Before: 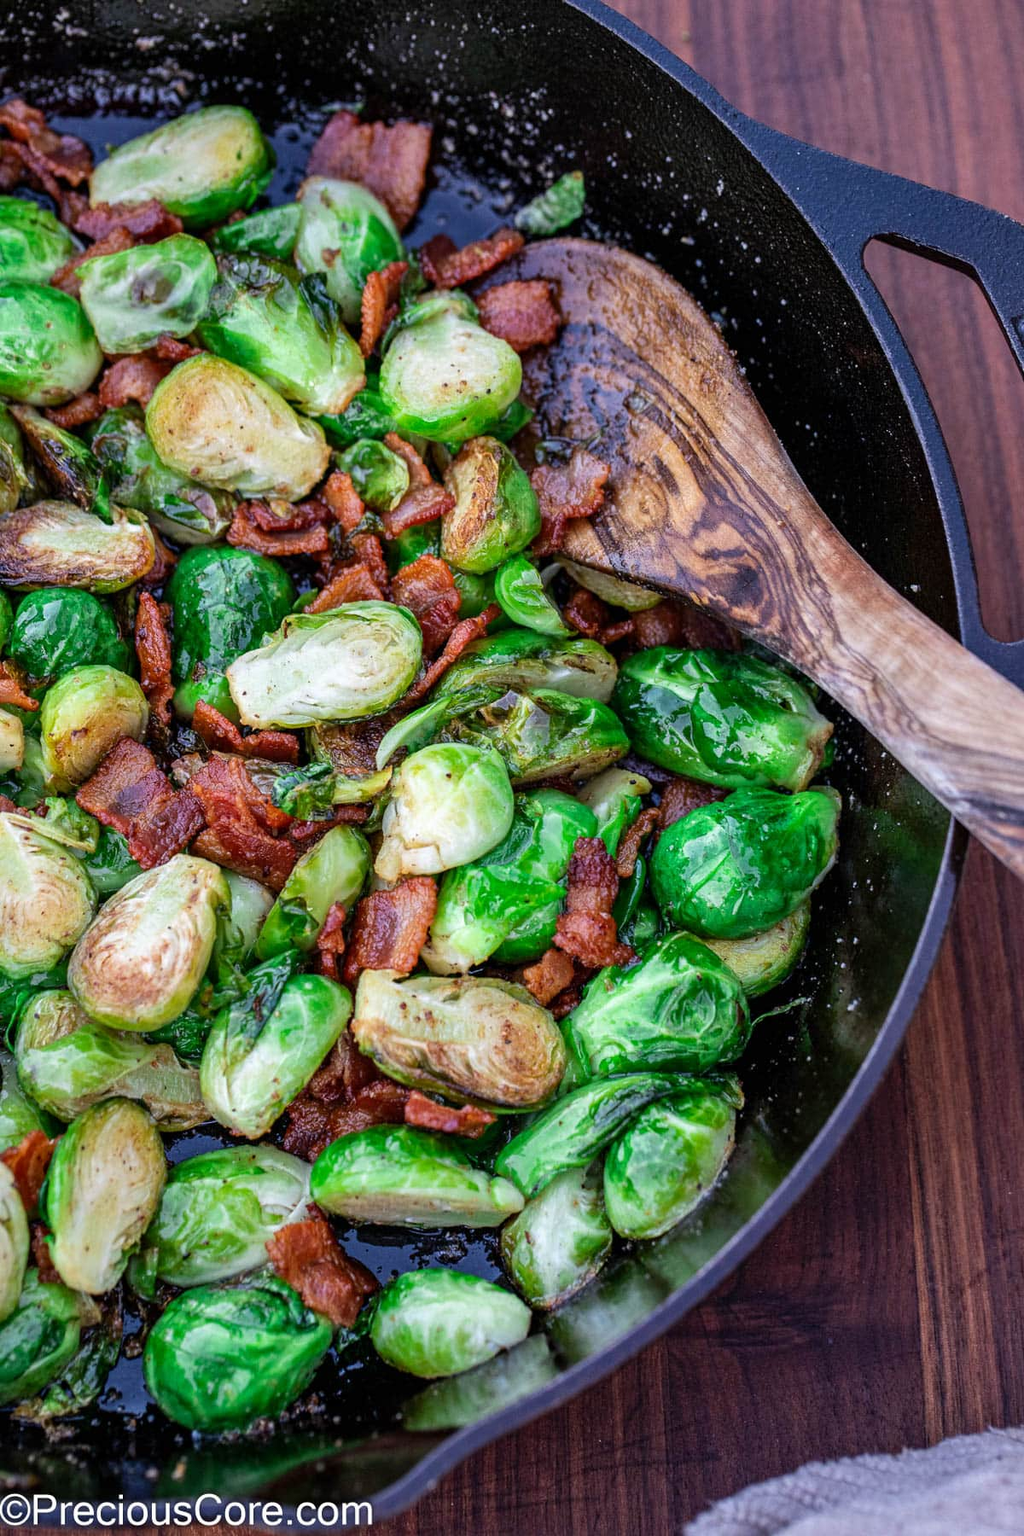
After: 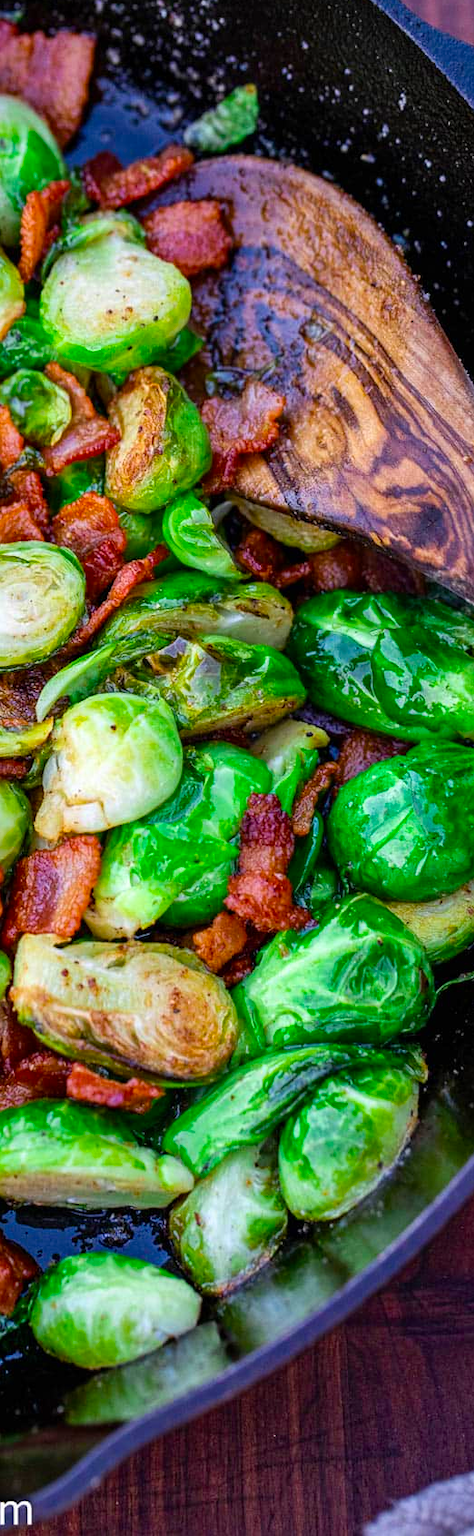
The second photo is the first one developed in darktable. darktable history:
base curve: preserve colors none
crop: left 33.477%, top 6.026%, right 22.996%
velvia: strength 31.49%, mid-tones bias 0.201
